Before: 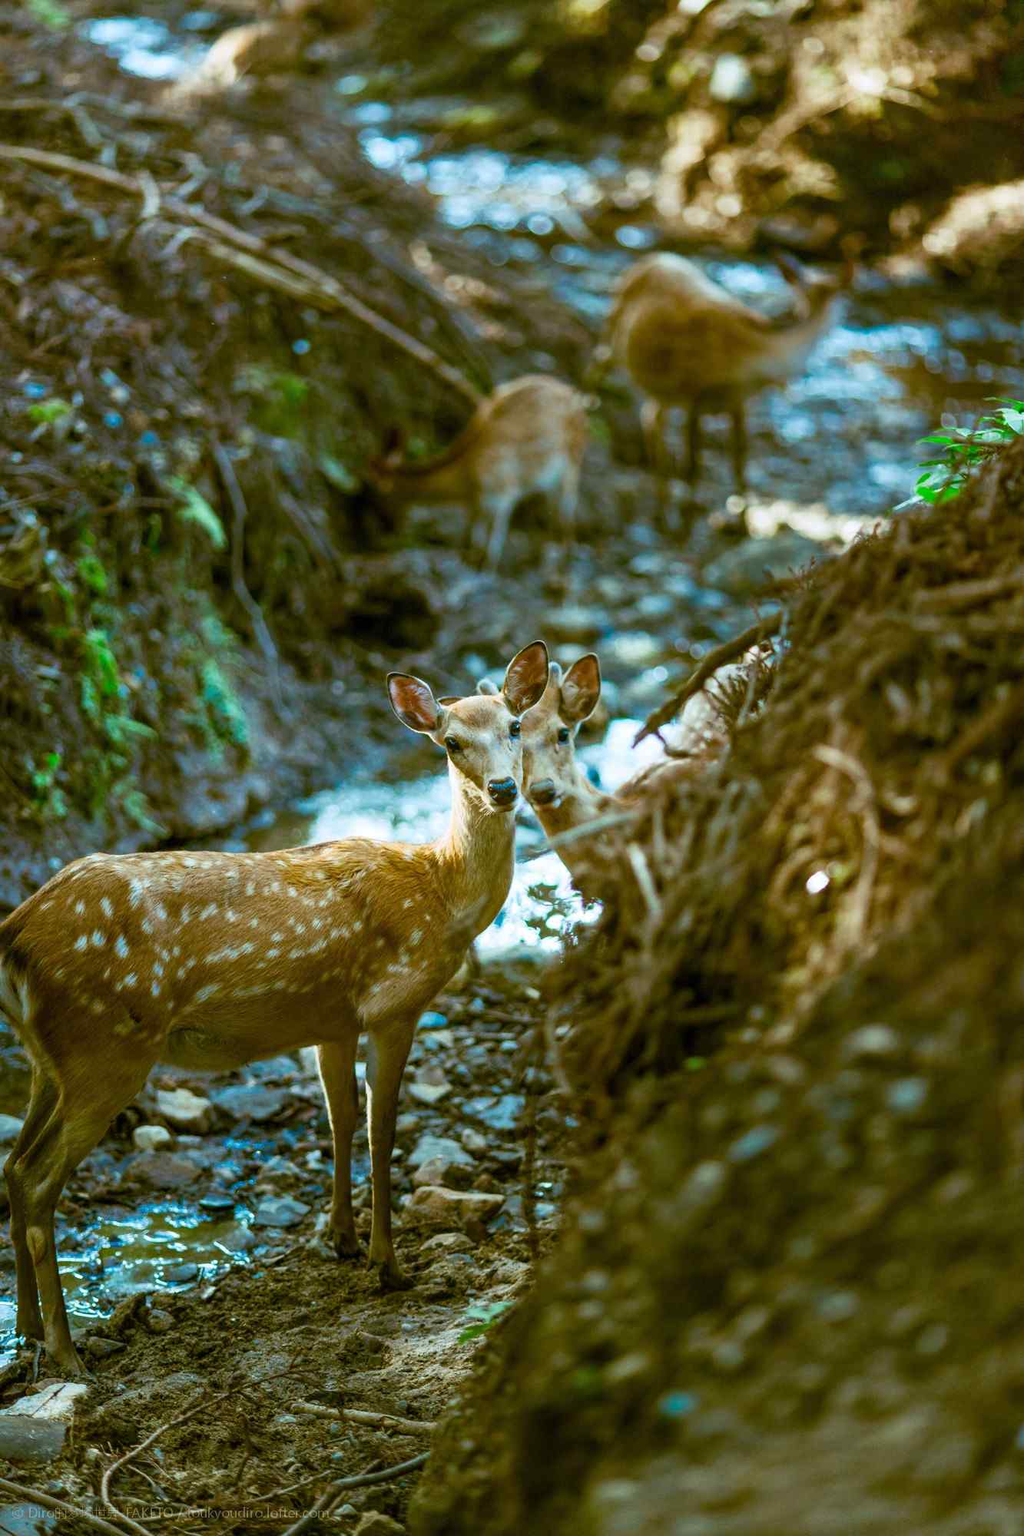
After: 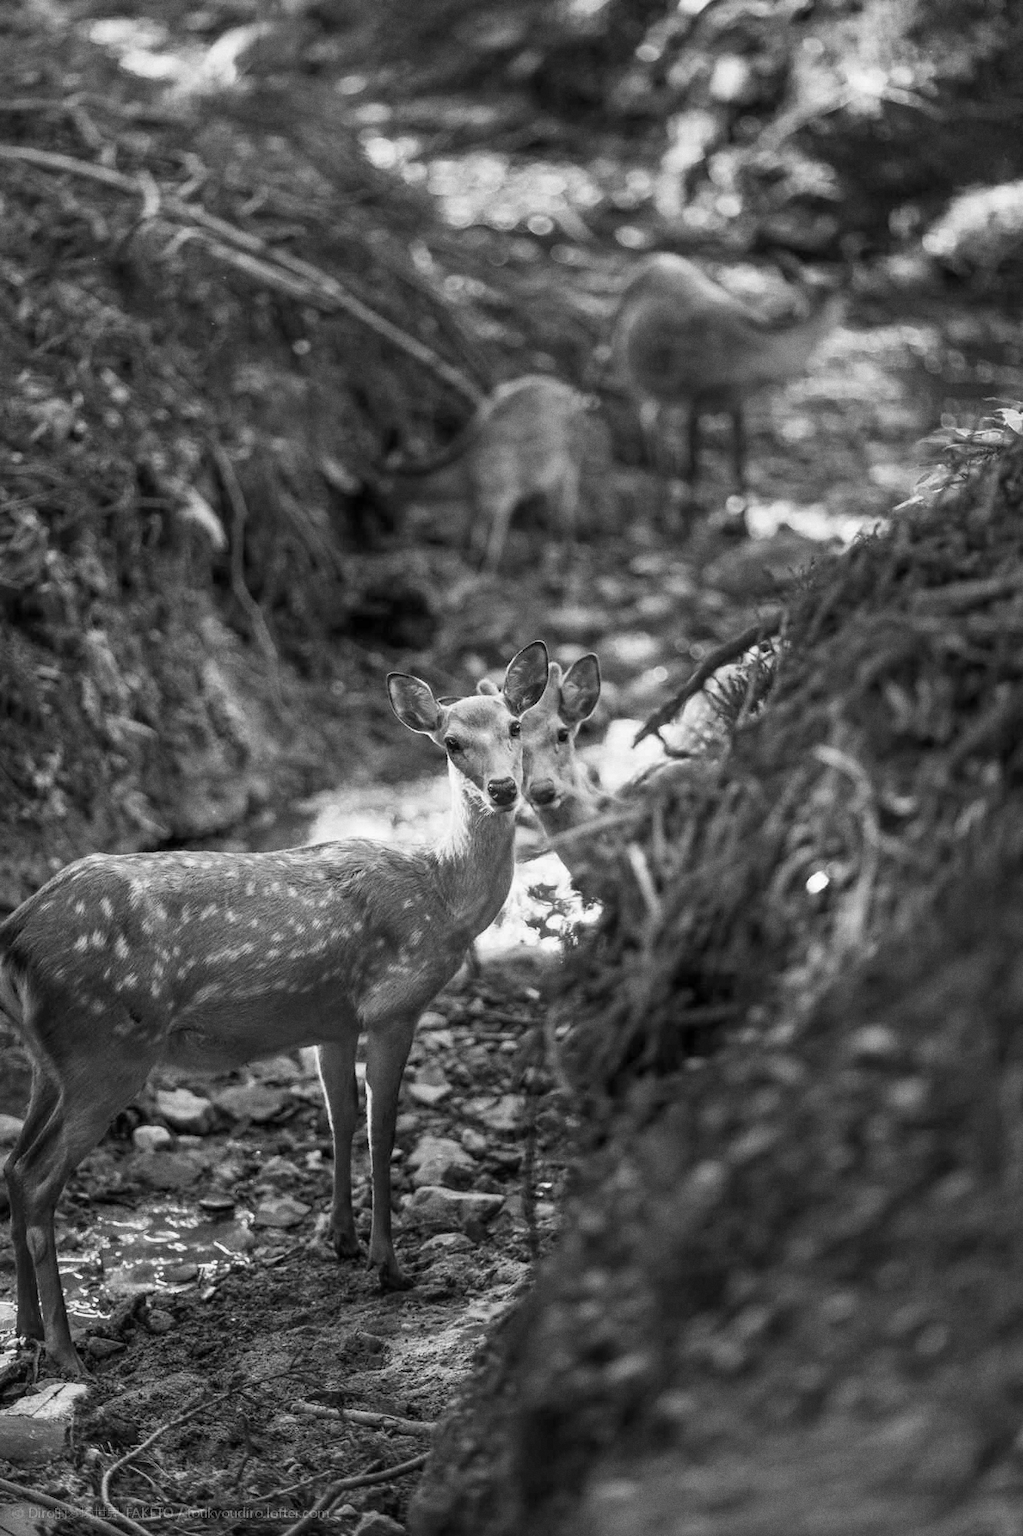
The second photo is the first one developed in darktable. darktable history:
grain: coarseness 0.09 ISO
monochrome: a 32, b 64, size 2.3
